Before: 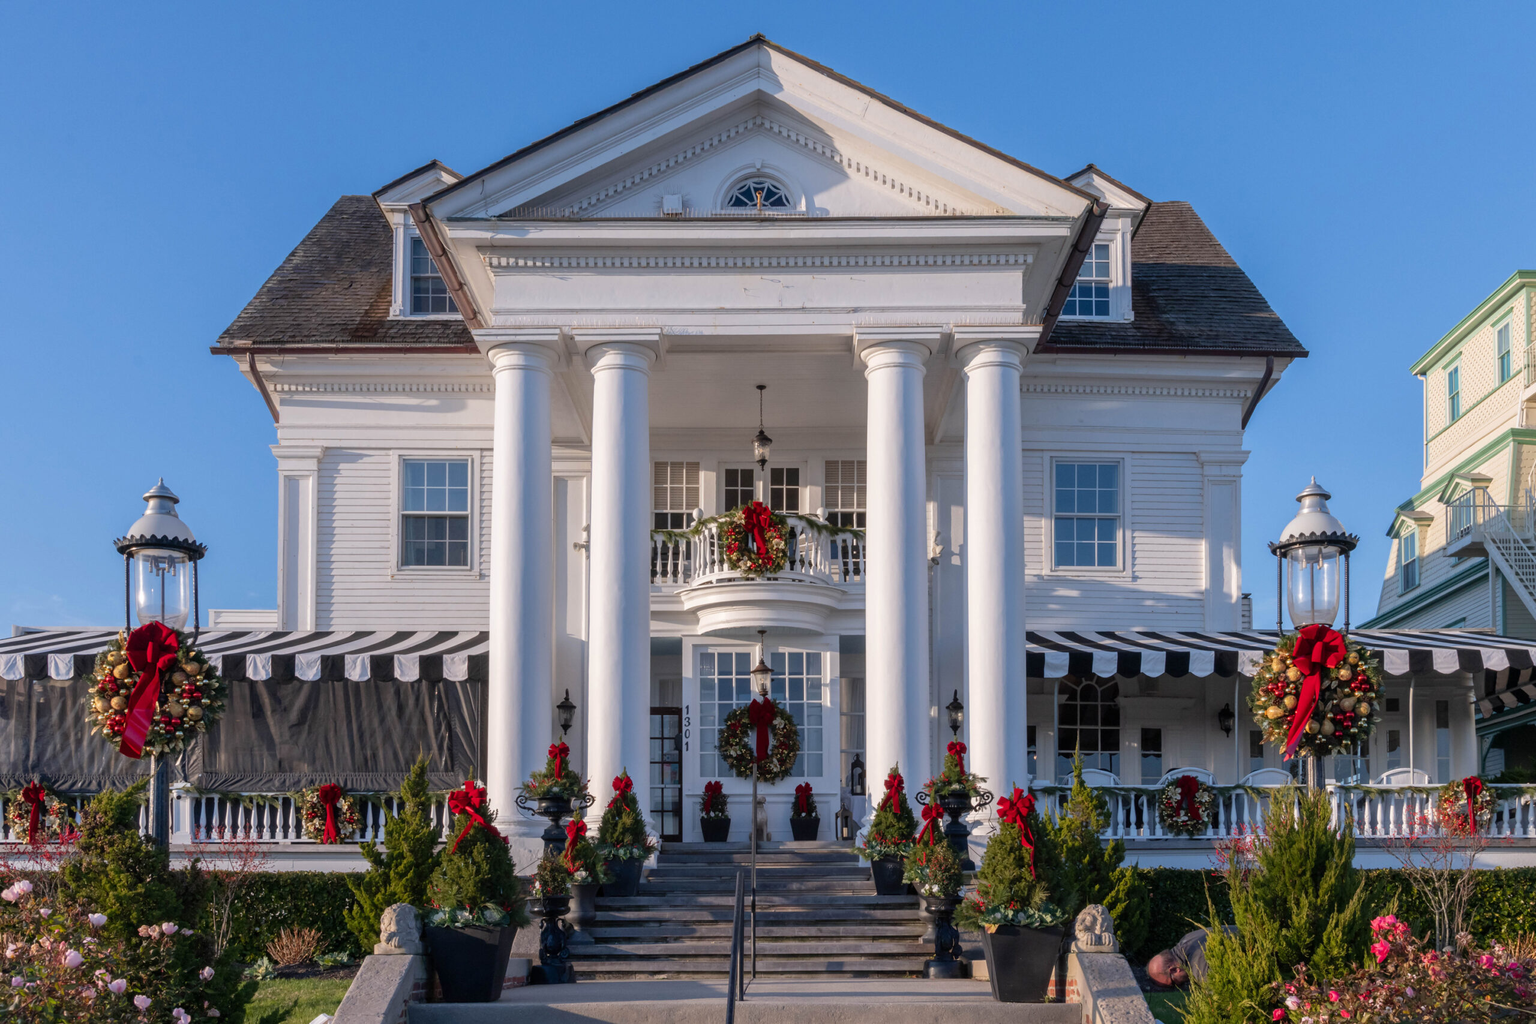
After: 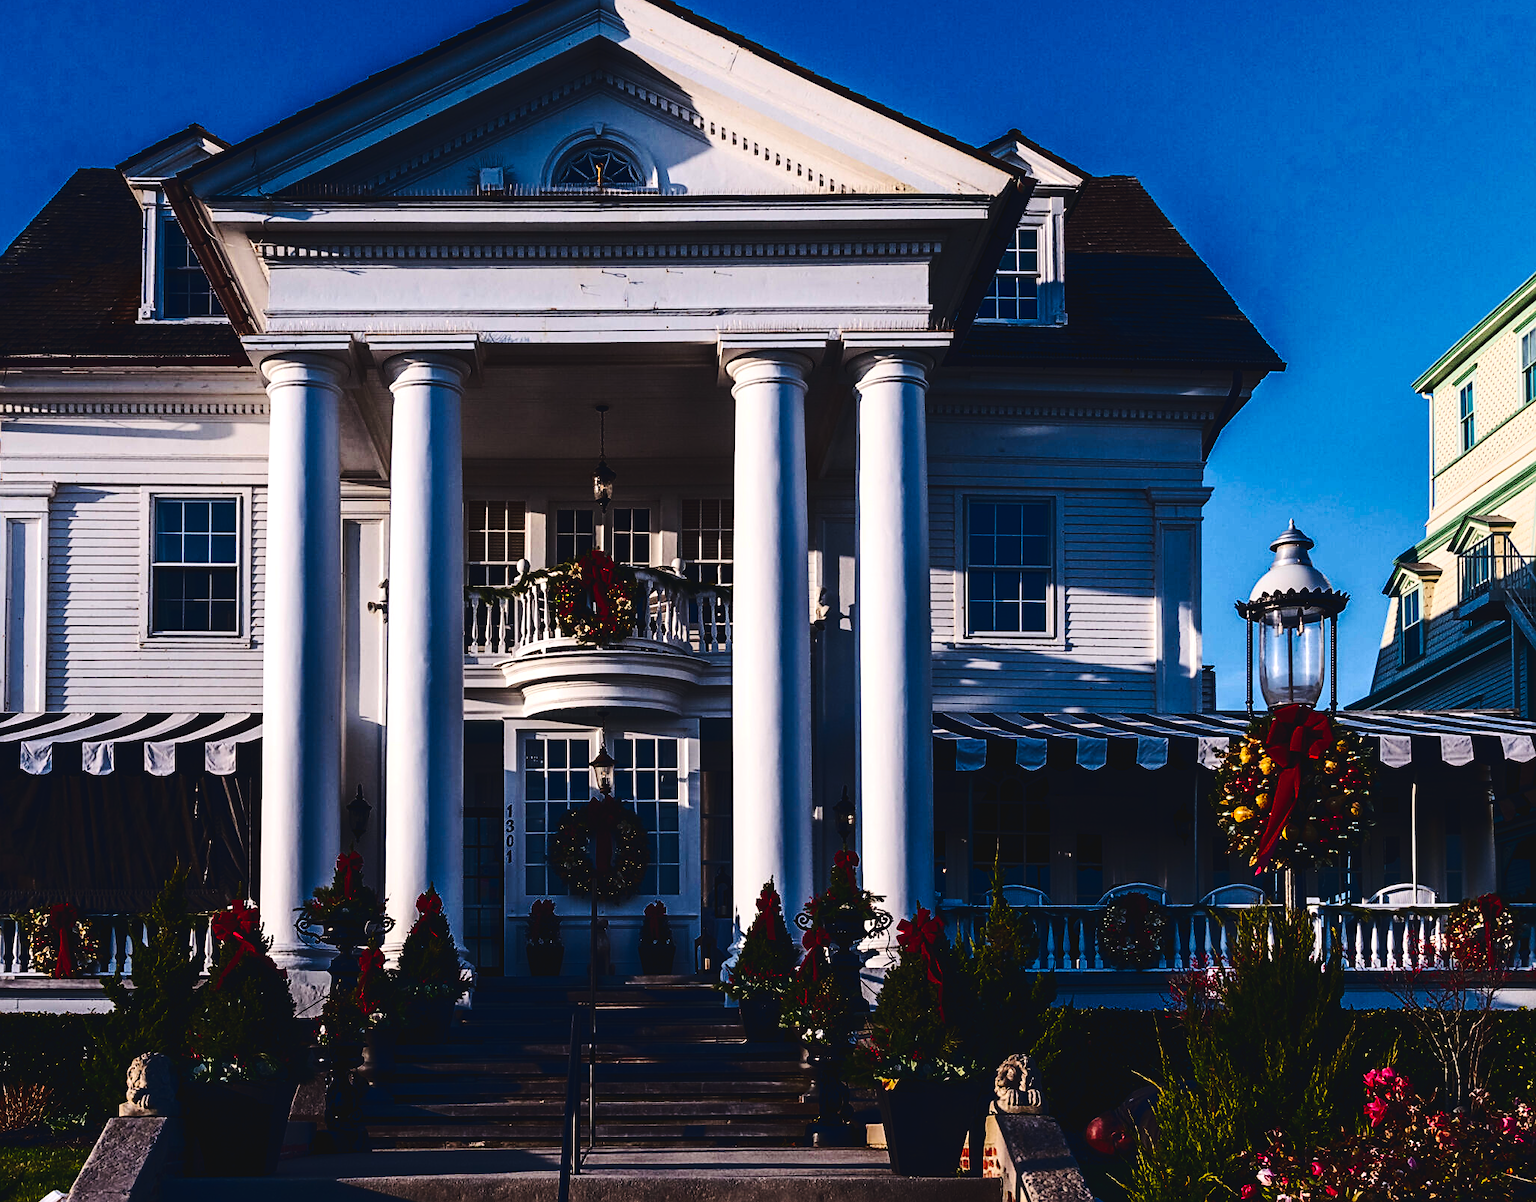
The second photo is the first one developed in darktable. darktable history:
color balance rgb: global offset › chroma 0.254%, global offset › hue 256.79°, perceptual saturation grading › global saturation 25.614%, perceptual brilliance grading › highlights 1.48%, perceptual brilliance grading › mid-tones -49.433%, perceptual brilliance grading › shadows -49.967%, global vibrance 20%
crop and rotate: left 18.166%, top 5.967%, right 1.743%
tone curve: curves: ch0 [(0, 0.046) (0.037, 0.056) (0.176, 0.162) (0.33, 0.331) (0.432, 0.475) (0.601, 0.665) (0.843, 0.876) (1, 1)]; ch1 [(0, 0) (0.339, 0.349) (0.445, 0.42) (0.476, 0.47) (0.497, 0.492) (0.523, 0.514) (0.557, 0.558) (0.632, 0.615) (0.728, 0.746) (1, 1)]; ch2 [(0, 0) (0.327, 0.324) (0.417, 0.44) (0.46, 0.453) (0.502, 0.495) (0.526, 0.52) (0.54, 0.55) (0.606, 0.626) (0.745, 0.704) (1, 1)], preserve colors none
exposure: black level correction 0, exposure 0.2 EV, compensate exposure bias true, compensate highlight preservation false
contrast brightness saturation: contrast 0.218, brightness -0.182, saturation 0.232
sharpen: on, module defaults
